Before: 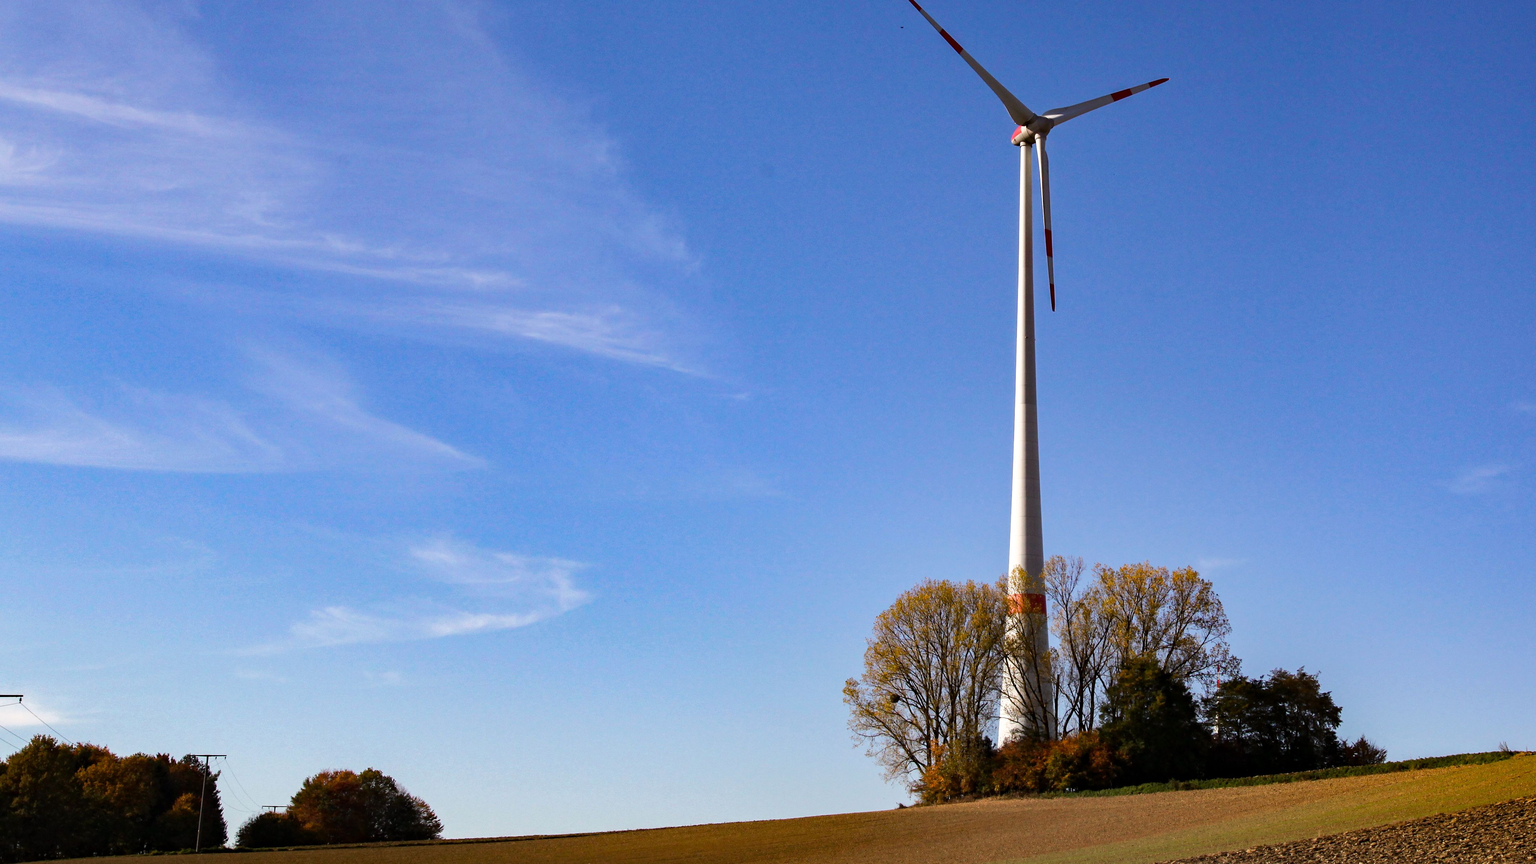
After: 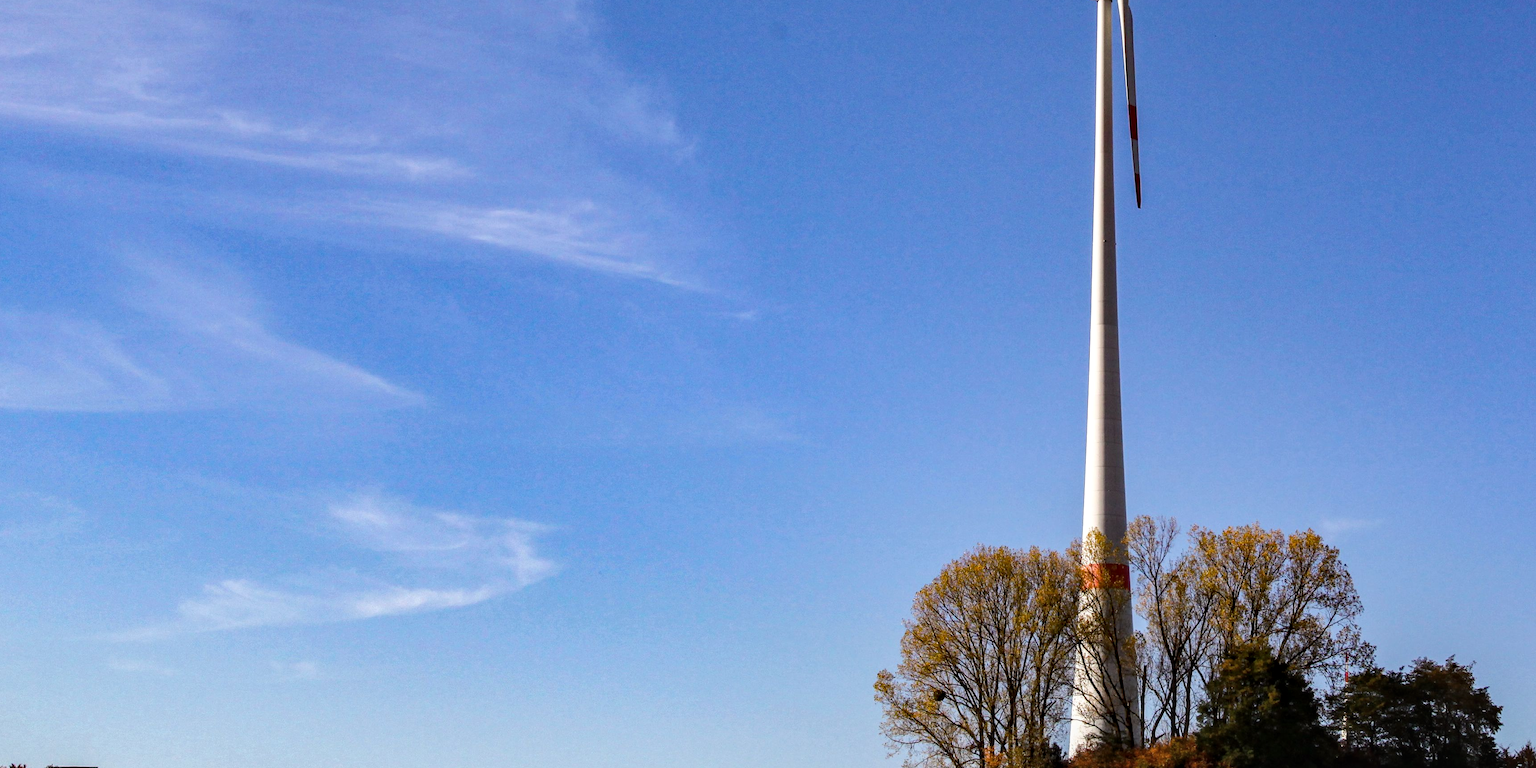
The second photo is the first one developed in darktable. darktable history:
crop: left 9.712%, top 16.928%, right 10.845%, bottom 12.332%
local contrast: on, module defaults
